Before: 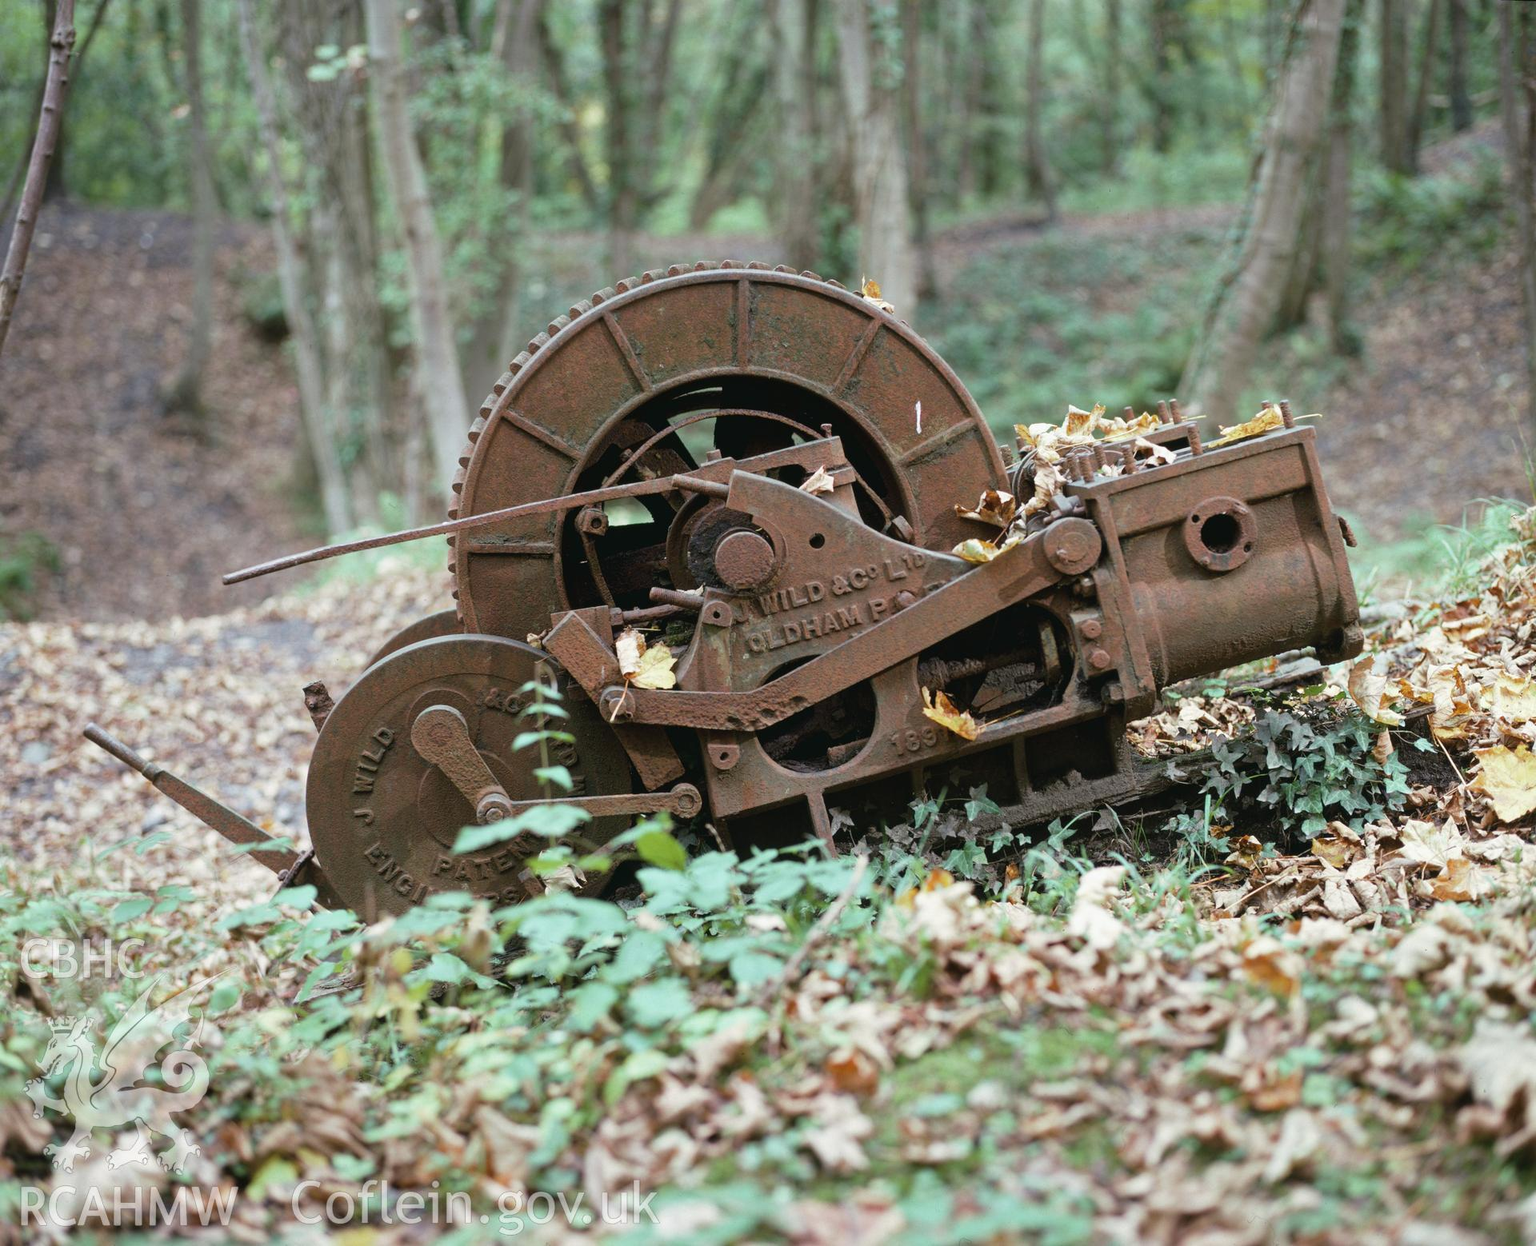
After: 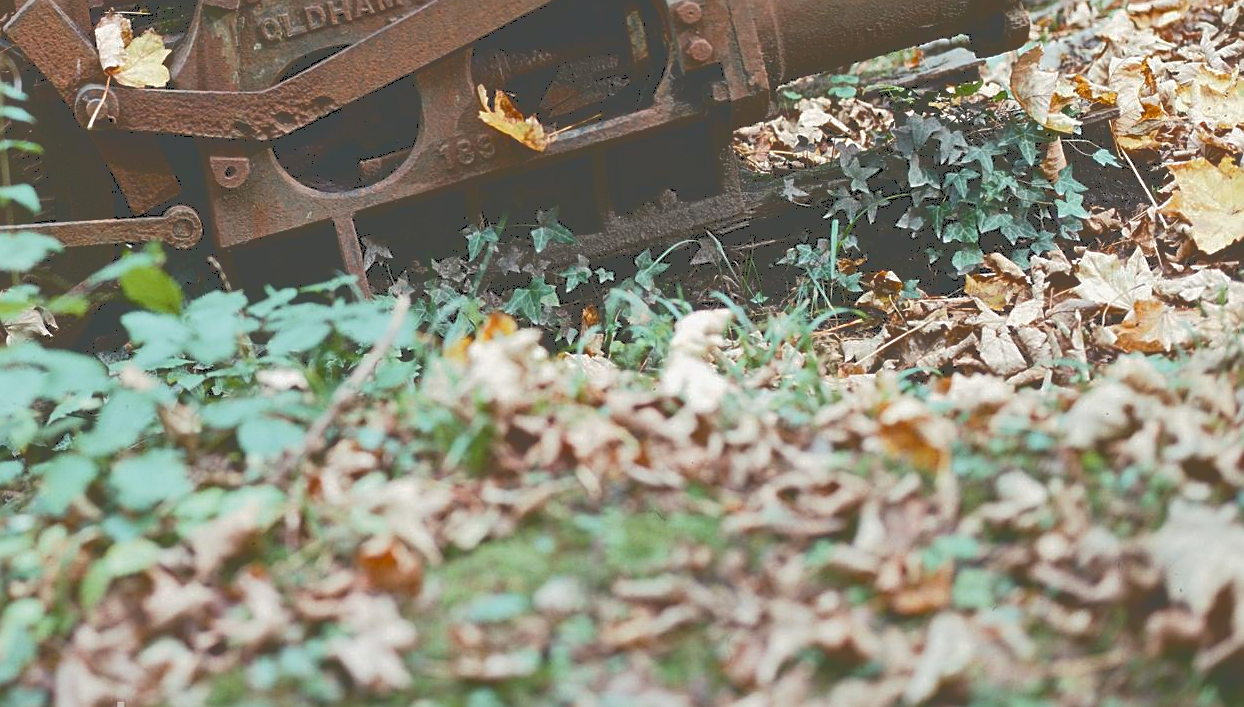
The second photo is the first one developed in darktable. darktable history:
sharpen: on, module defaults
crop and rotate: left 35.172%, top 49.683%, bottom 4.91%
base curve: curves: ch0 [(0, 0) (0.989, 0.992)], preserve colors none
tone curve: curves: ch0 [(0, 0) (0.003, 0.284) (0.011, 0.284) (0.025, 0.288) (0.044, 0.29) (0.069, 0.292) (0.1, 0.296) (0.136, 0.298) (0.177, 0.305) (0.224, 0.312) (0.277, 0.327) (0.335, 0.362) (0.399, 0.407) (0.468, 0.464) (0.543, 0.537) (0.623, 0.62) (0.709, 0.71) (0.801, 0.79) (0.898, 0.862) (1, 1)], color space Lab, independent channels, preserve colors none
